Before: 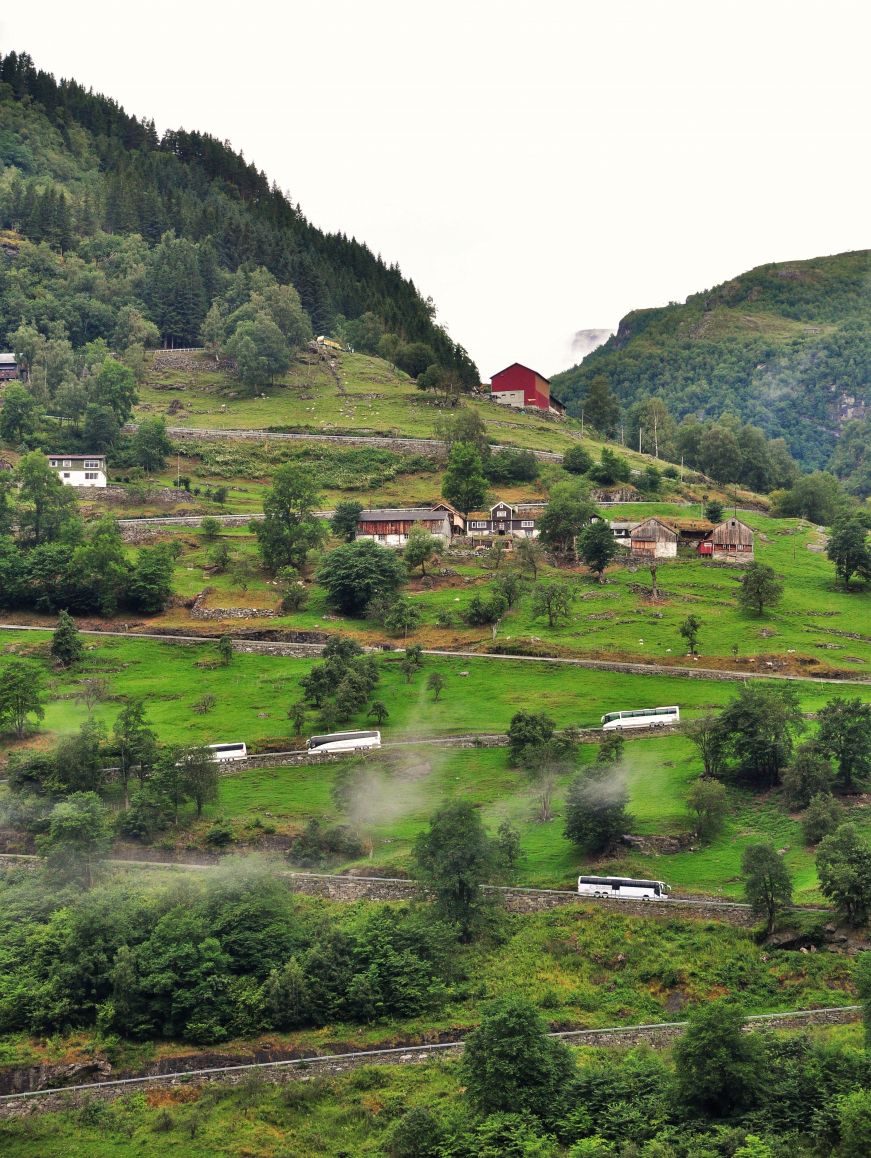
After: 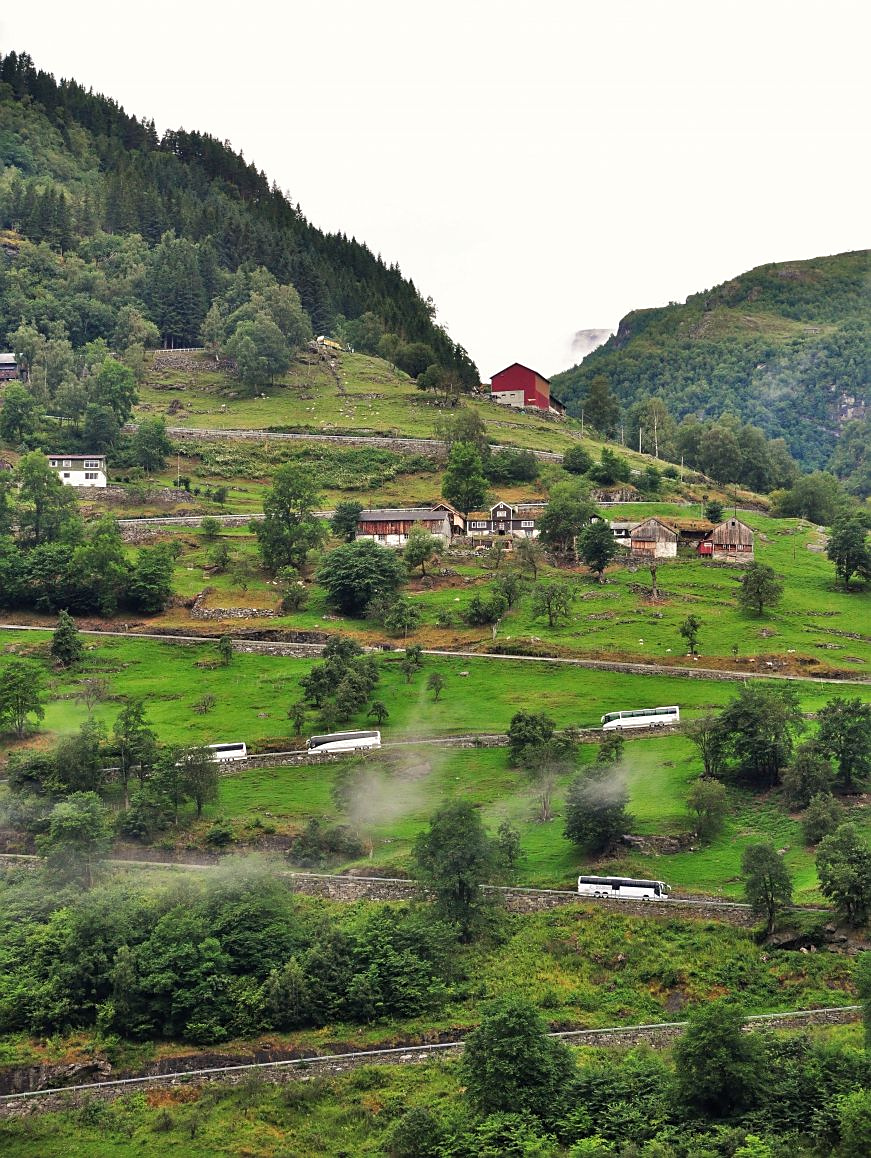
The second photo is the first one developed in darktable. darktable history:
sharpen: radius 1.856, amount 0.415, threshold 1.648
